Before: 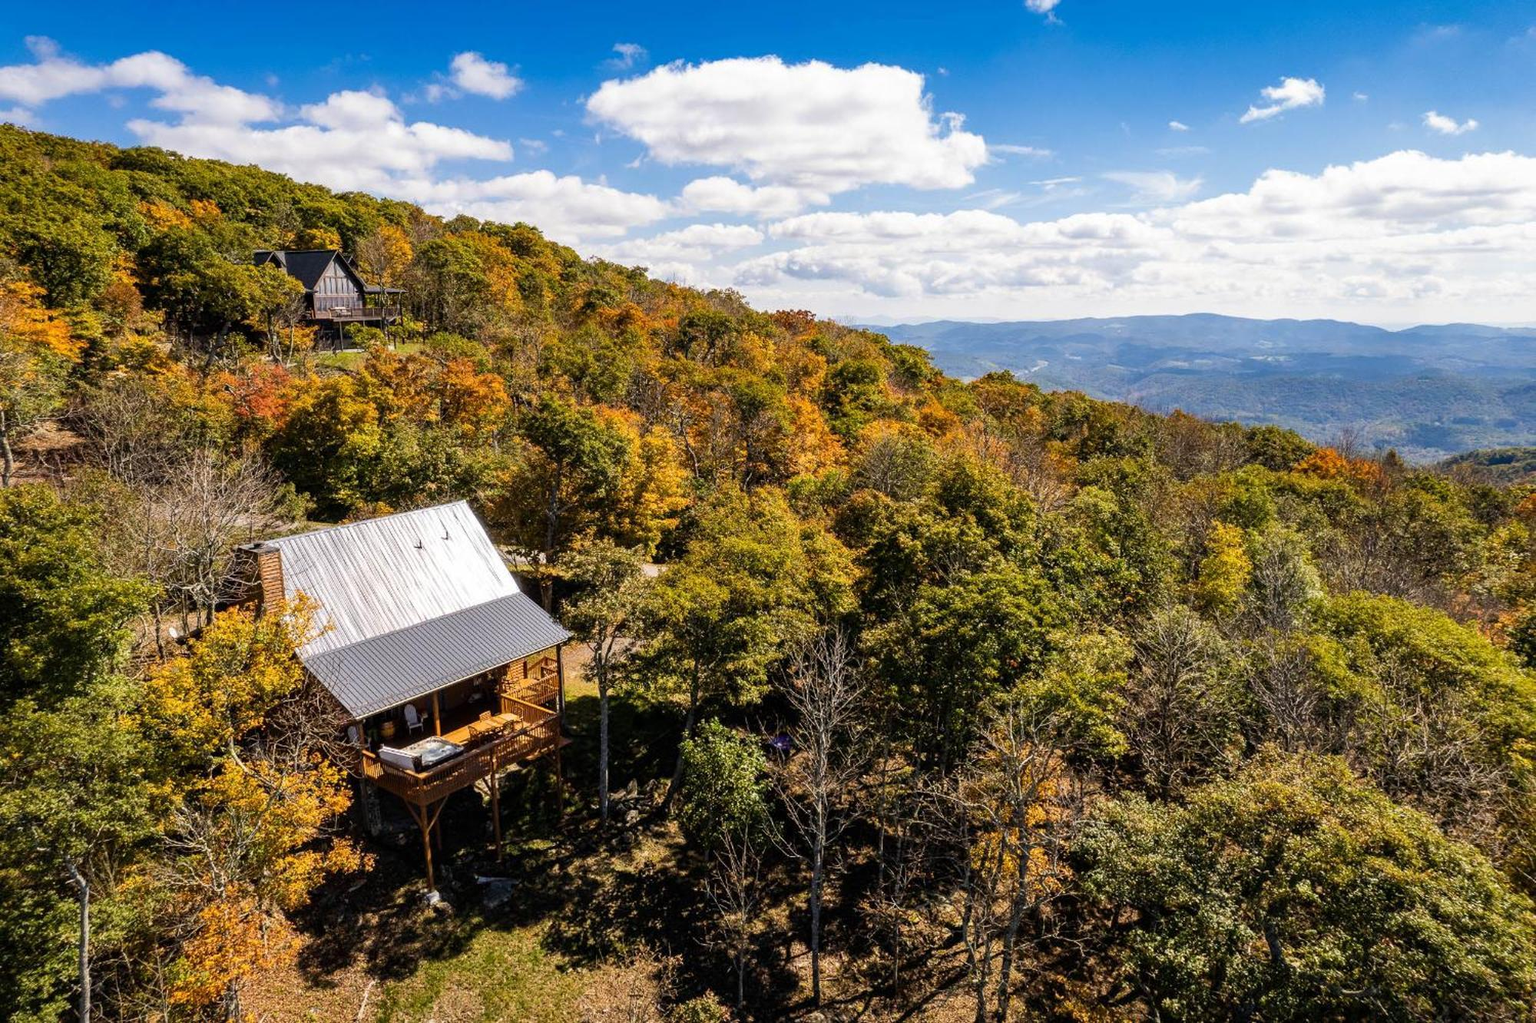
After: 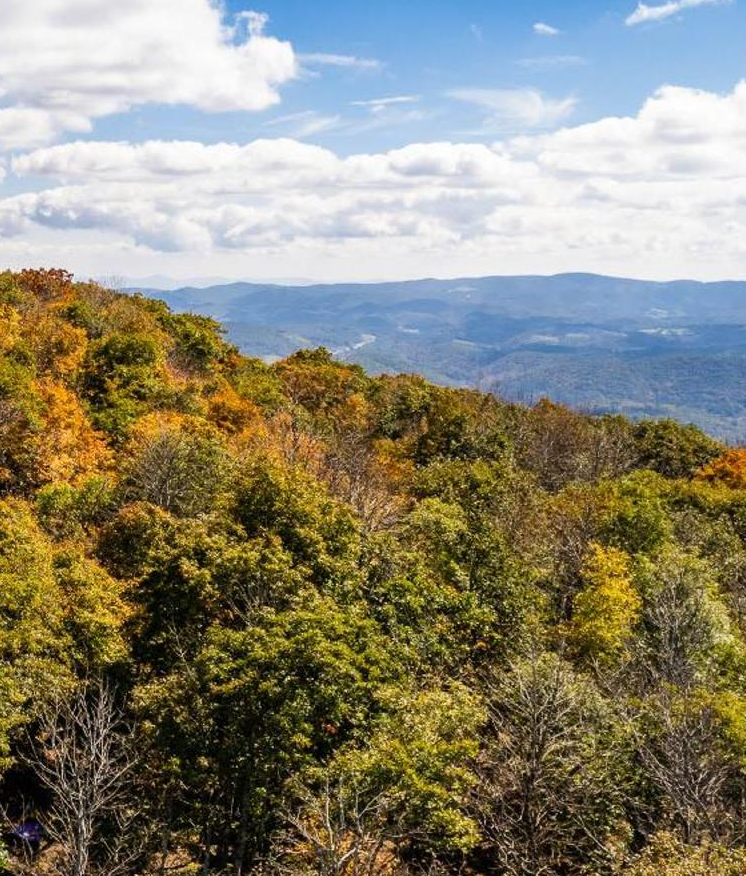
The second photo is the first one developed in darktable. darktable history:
crop and rotate: left 49.486%, top 10.138%, right 13.184%, bottom 24.092%
